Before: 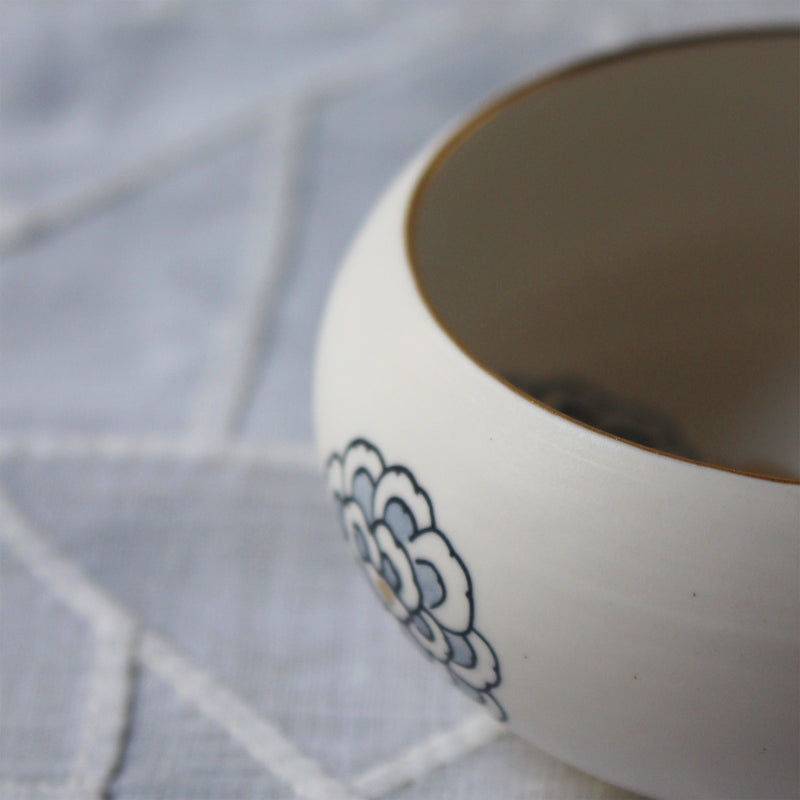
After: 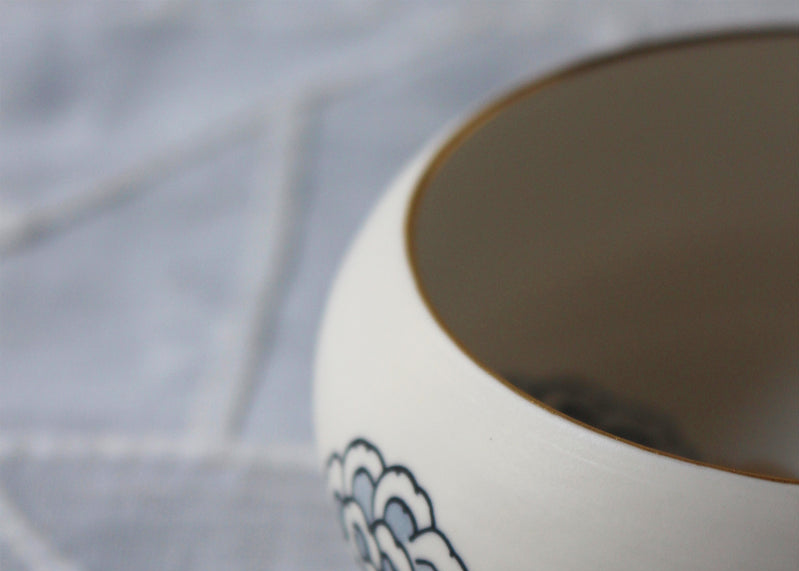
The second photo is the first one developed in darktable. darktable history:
crop: bottom 28.576%
vibrance: on, module defaults
